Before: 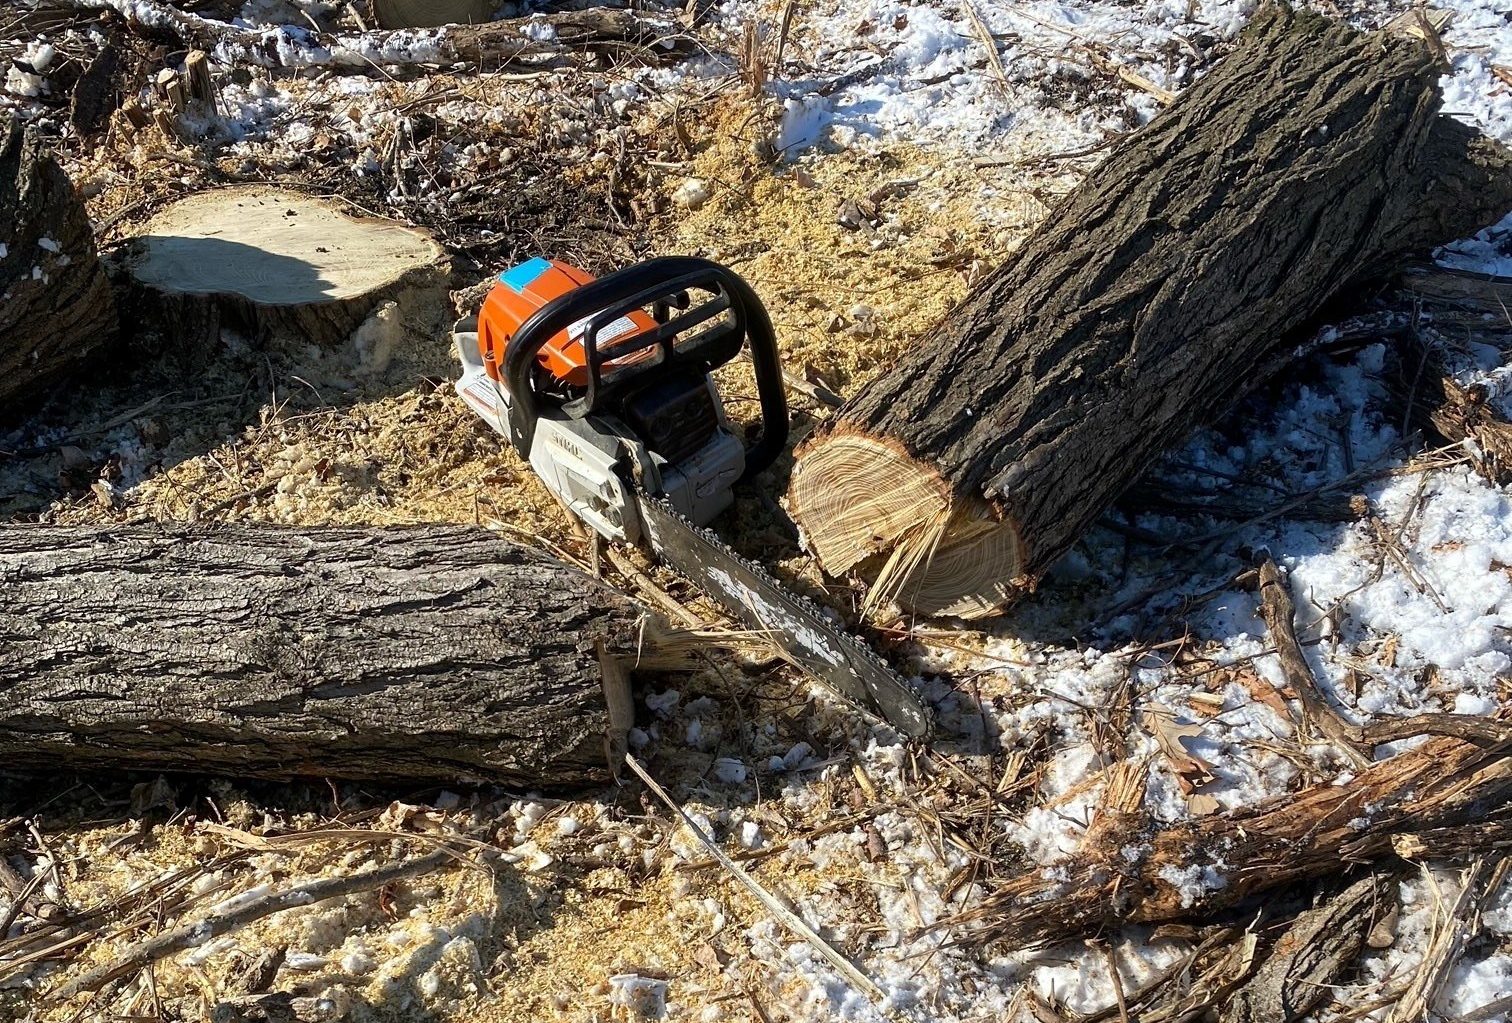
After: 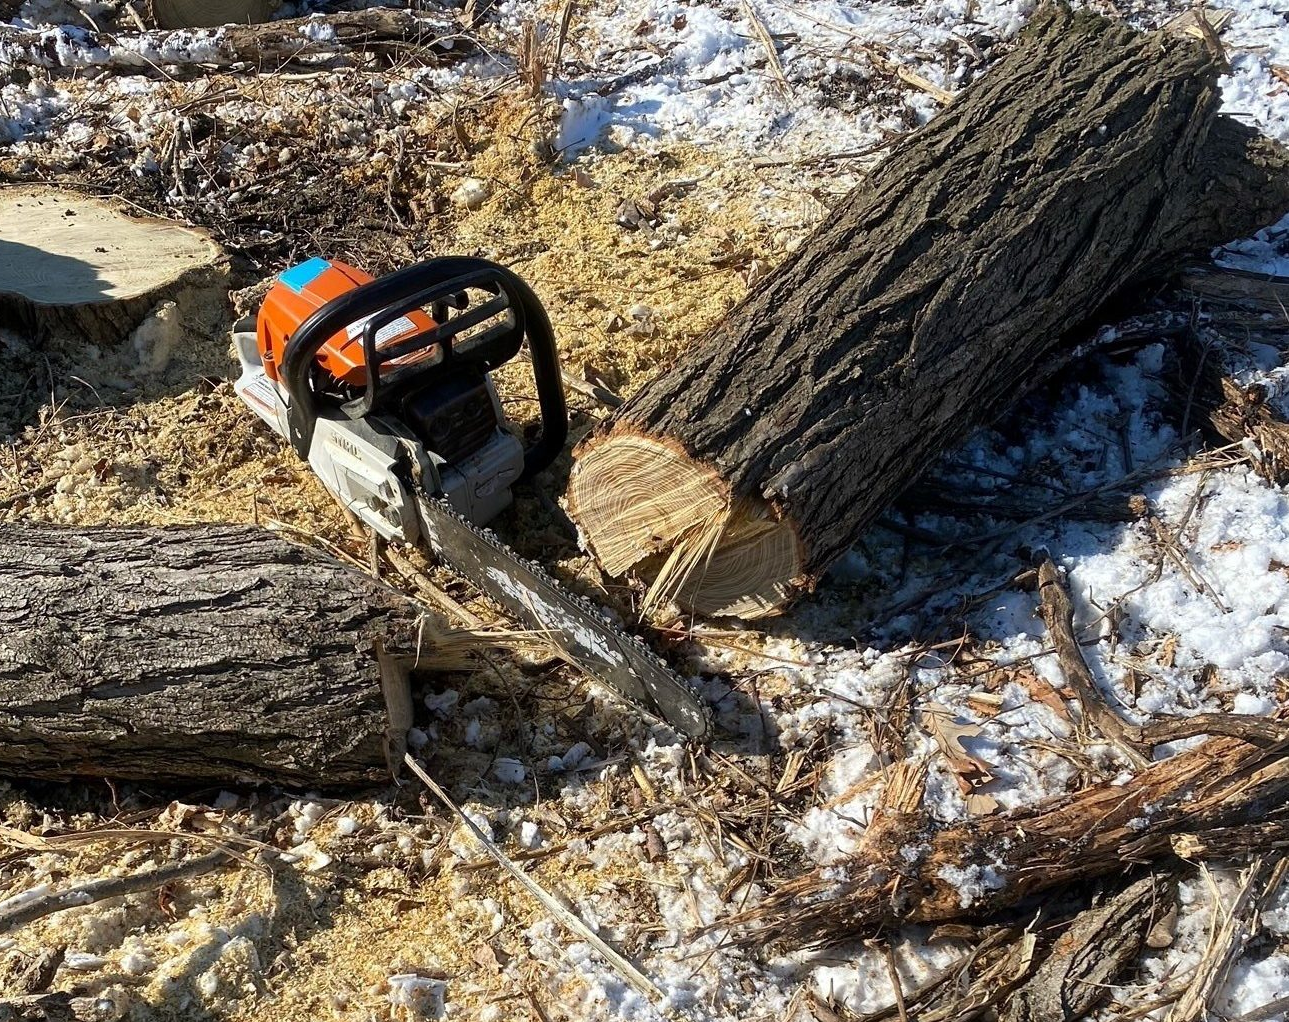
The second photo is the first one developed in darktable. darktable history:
crop and rotate: left 14.696%
